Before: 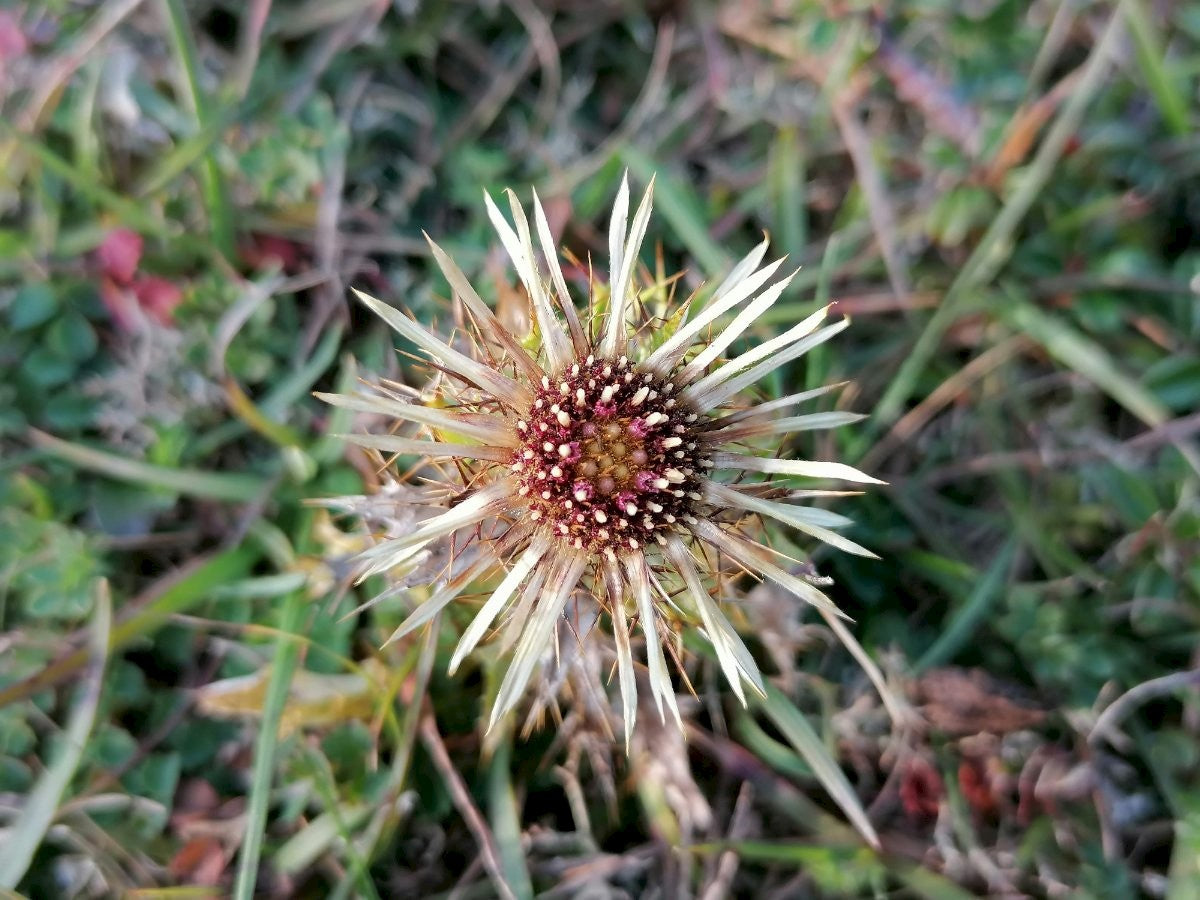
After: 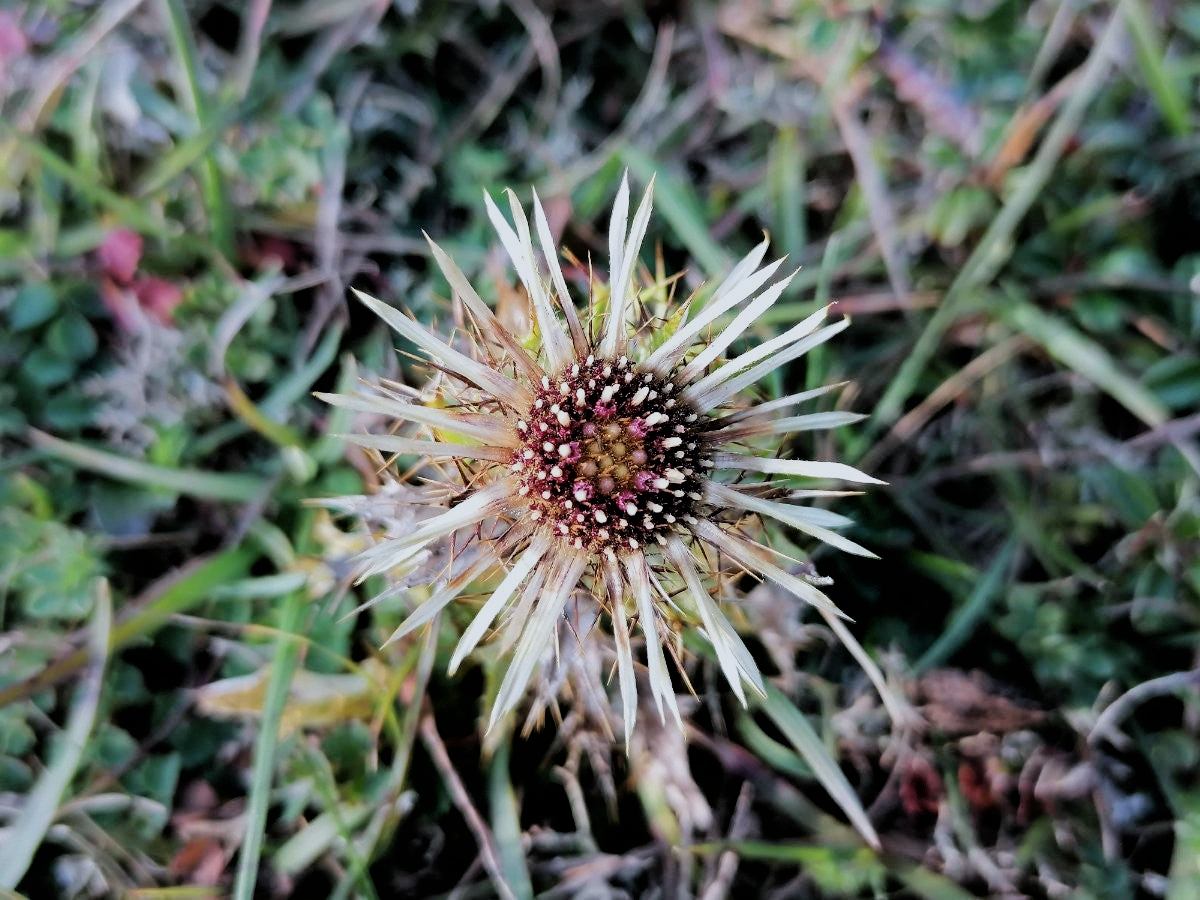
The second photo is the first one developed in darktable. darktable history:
white balance: red 0.954, blue 1.079
filmic rgb: black relative exposure -5 EV, hardness 2.88, contrast 1.3, highlights saturation mix -30%
